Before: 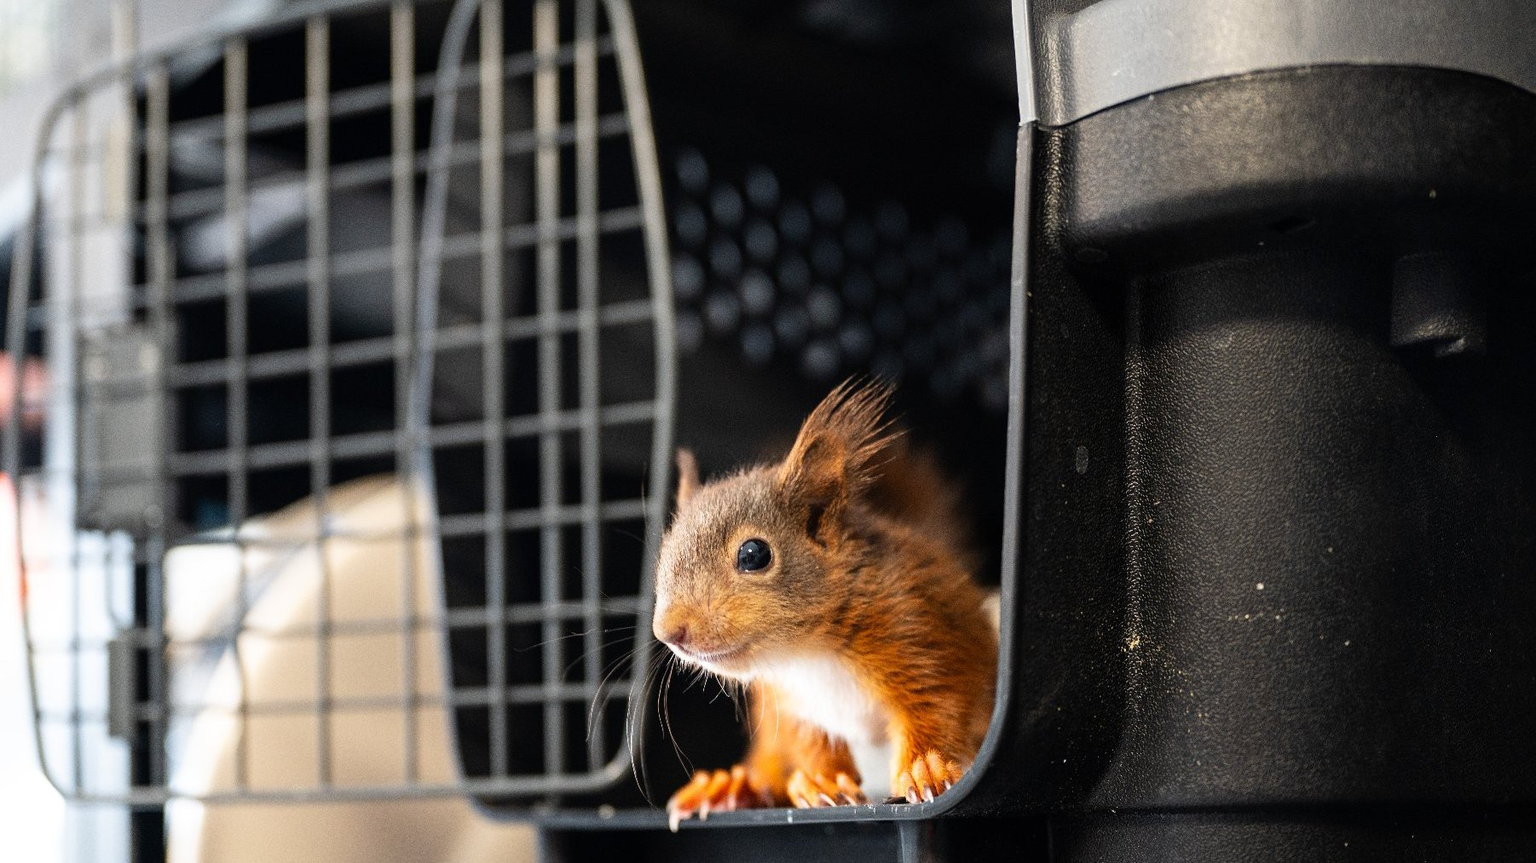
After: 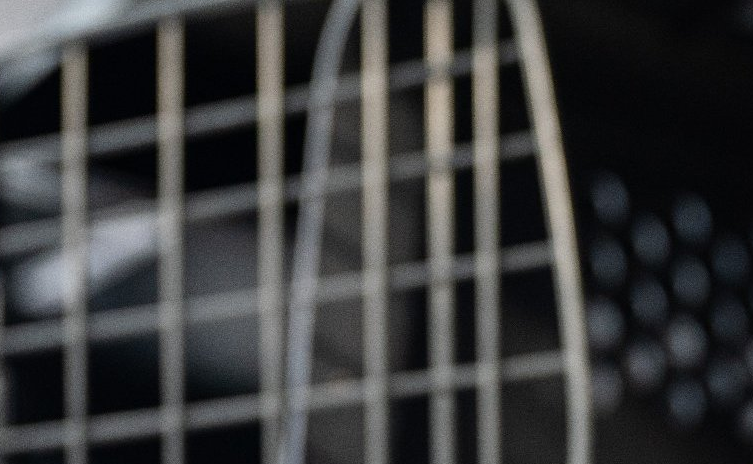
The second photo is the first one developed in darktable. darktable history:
crop and rotate: left 11.223%, top 0.112%, right 46.948%, bottom 54.017%
